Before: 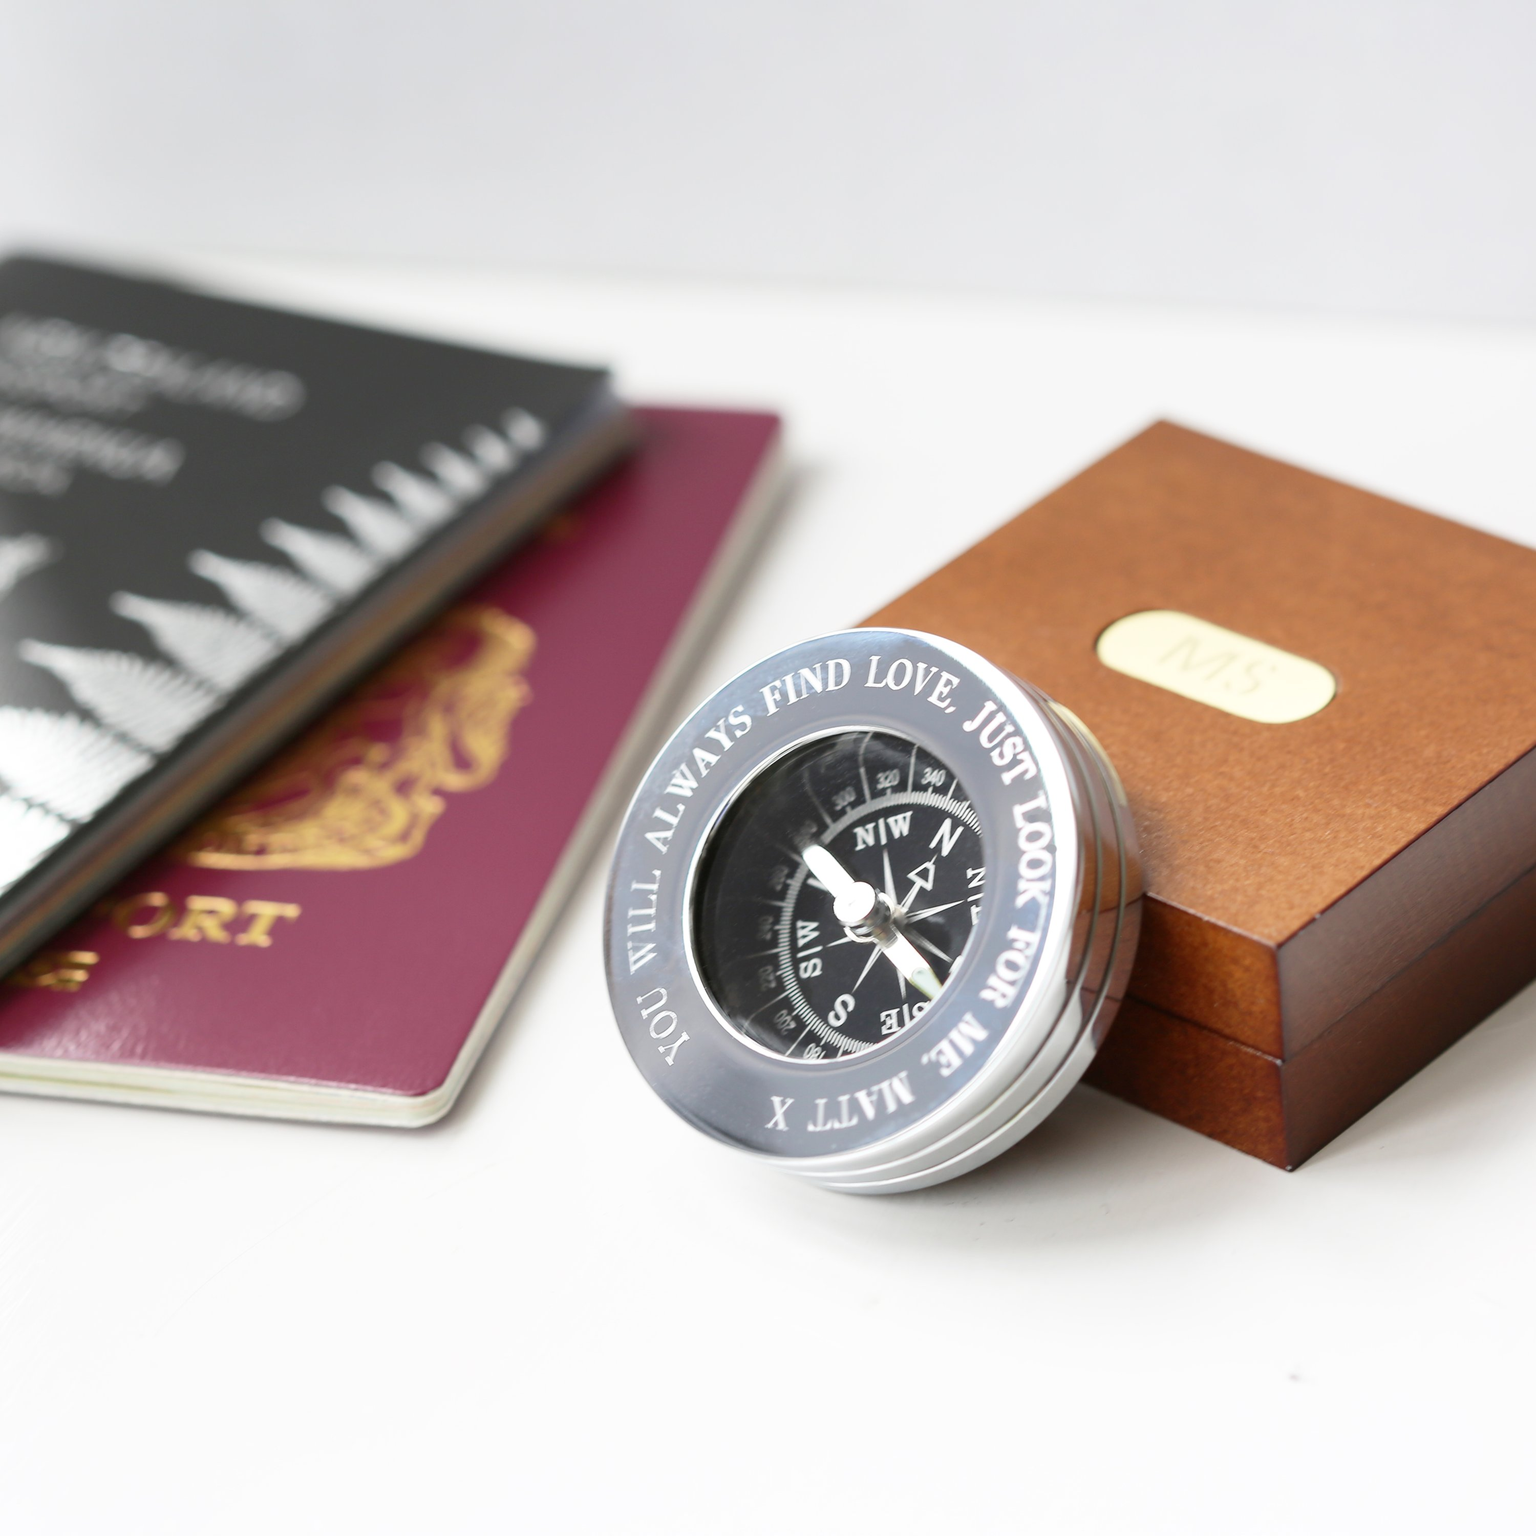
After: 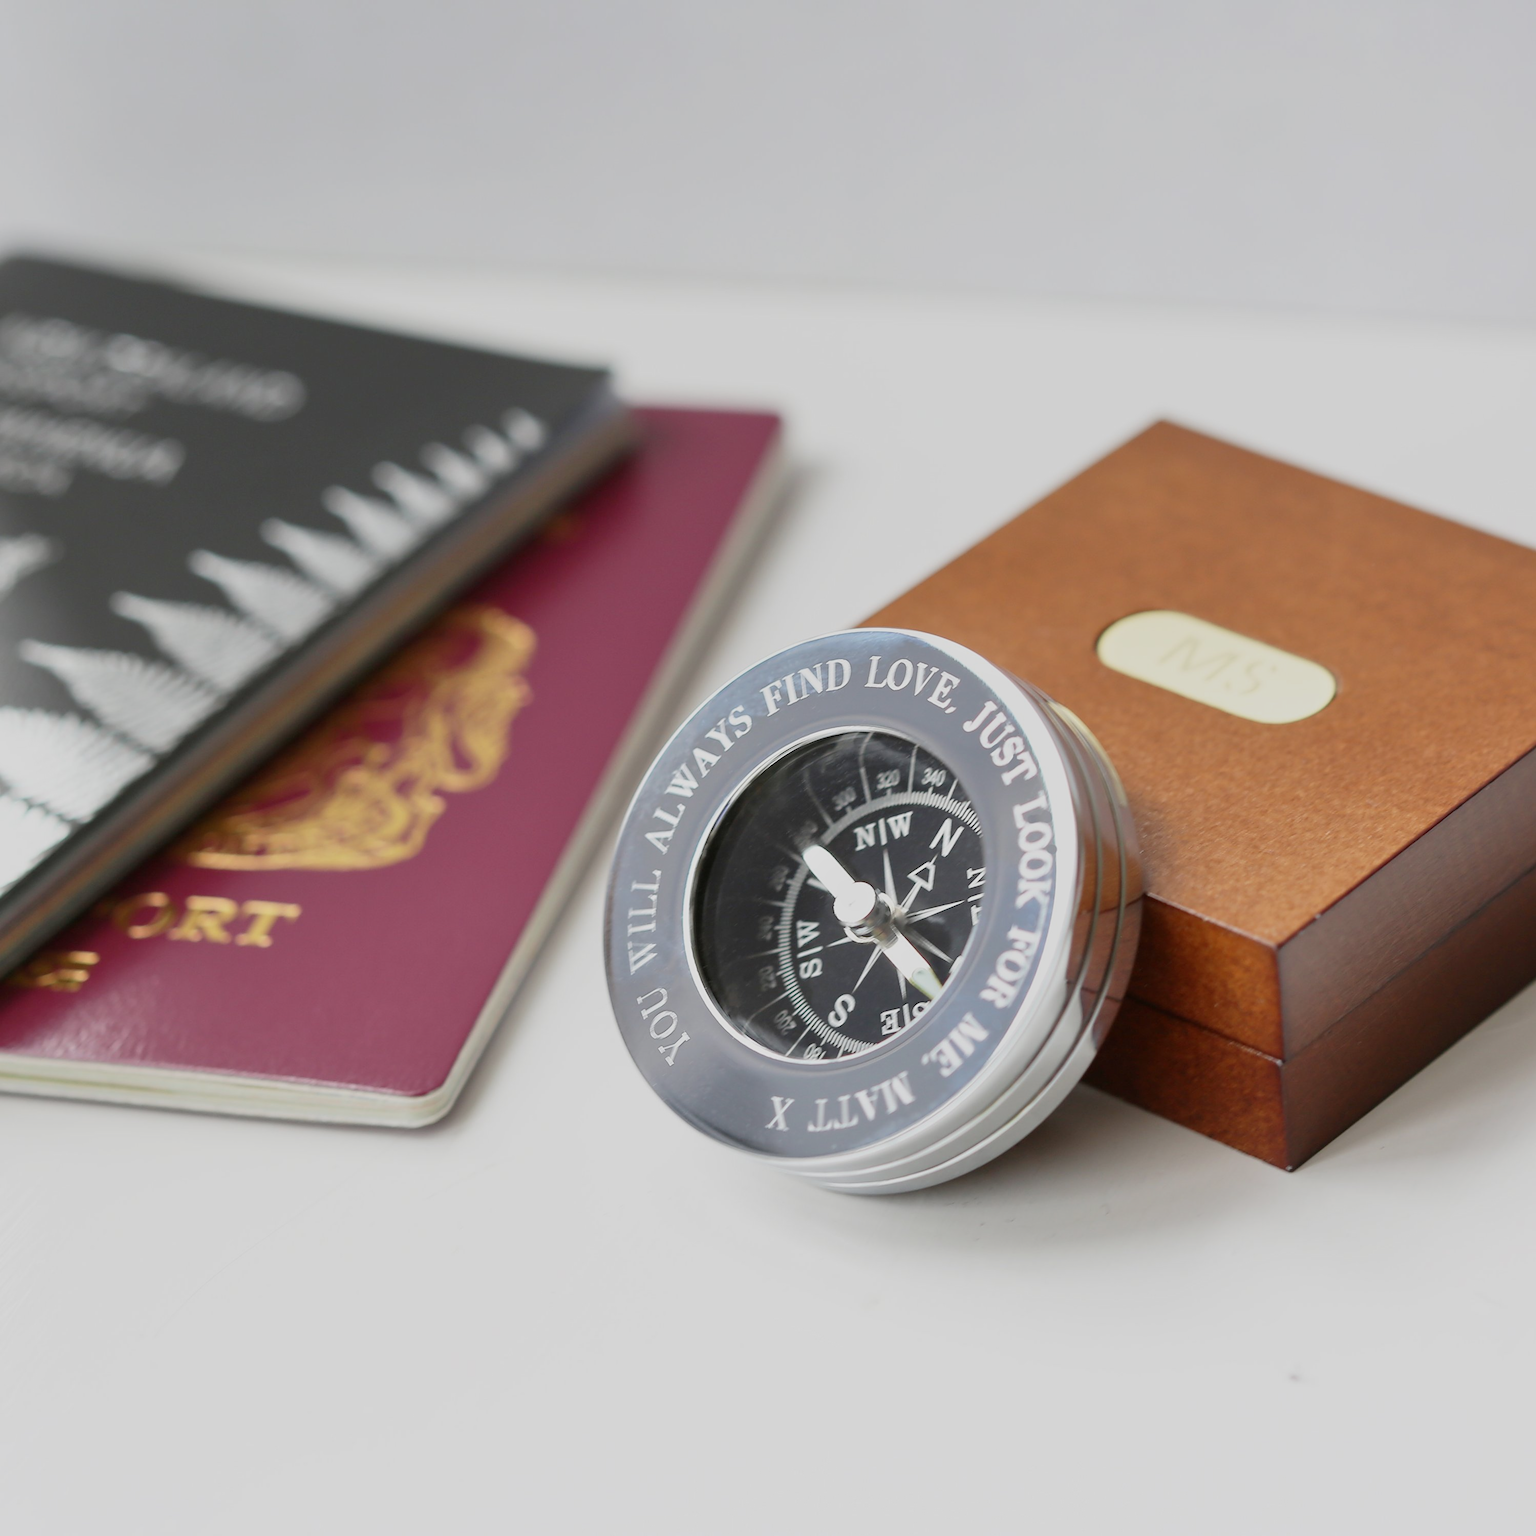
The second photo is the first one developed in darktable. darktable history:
sharpen: amount 0.217
tone equalizer: -8 EV -0.002 EV, -7 EV 0.003 EV, -6 EV -0.044 EV, -5 EV 0.015 EV, -4 EV -0.017 EV, -3 EV 0.013 EV, -2 EV -0.091 EV, -1 EV -0.298 EV, +0 EV -0.558 EV
